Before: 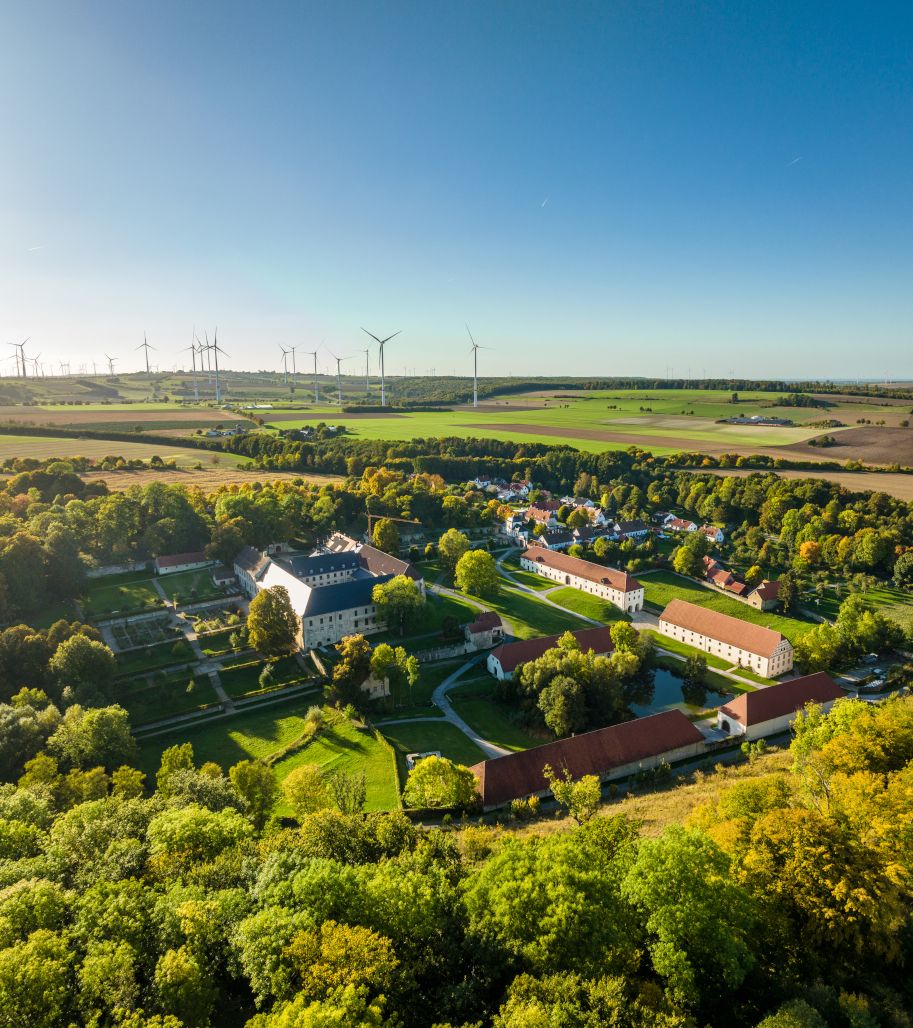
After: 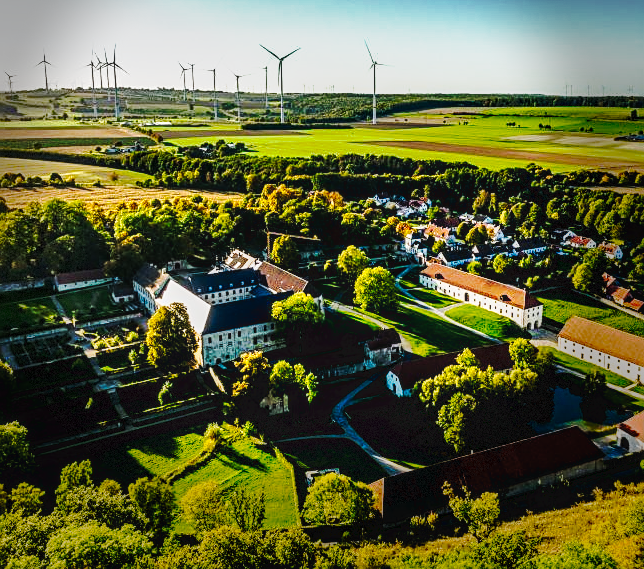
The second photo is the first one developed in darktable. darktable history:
crop: left 11.123%, top 27.61%, right 18.3%, bottom 17.034%
local contrast: on, module defaults
exposure: black level correction 0.001, exposure -0.125 EV, compensate exposure bias true, compensate highlight preservation false
vignetting: fall-off start 68.33%, fall-off radius 30%, saturation 0.042, center (-0.066, -0.311), width/height ratio 0.992, shape 0.85, dithering 8-bit output
shadows and highlights: white point adjustment 0.1, highlights -70, soften with gaussian
sharpen: on, module defaults
tone curve: curves: ch0 [(0, 0) (0.003, 0.043) (0.011, 0.043) (0.025, 0.035) (0.044, 0.042) (0.069, 0.035) (0.1, 0.03) (0.136, 0.017) (0.177, 0.03) (0.224, 0.06) (0.277, 0.118) (0.335, 0.189) (0.399, 0.297) (0.468, 0.483) (0.543, 0.631) (0.623, 0.746) (0.709, 0.823) (0.801, 0.944) (0.898, 0.966) (1, 1)], preserve colors none
